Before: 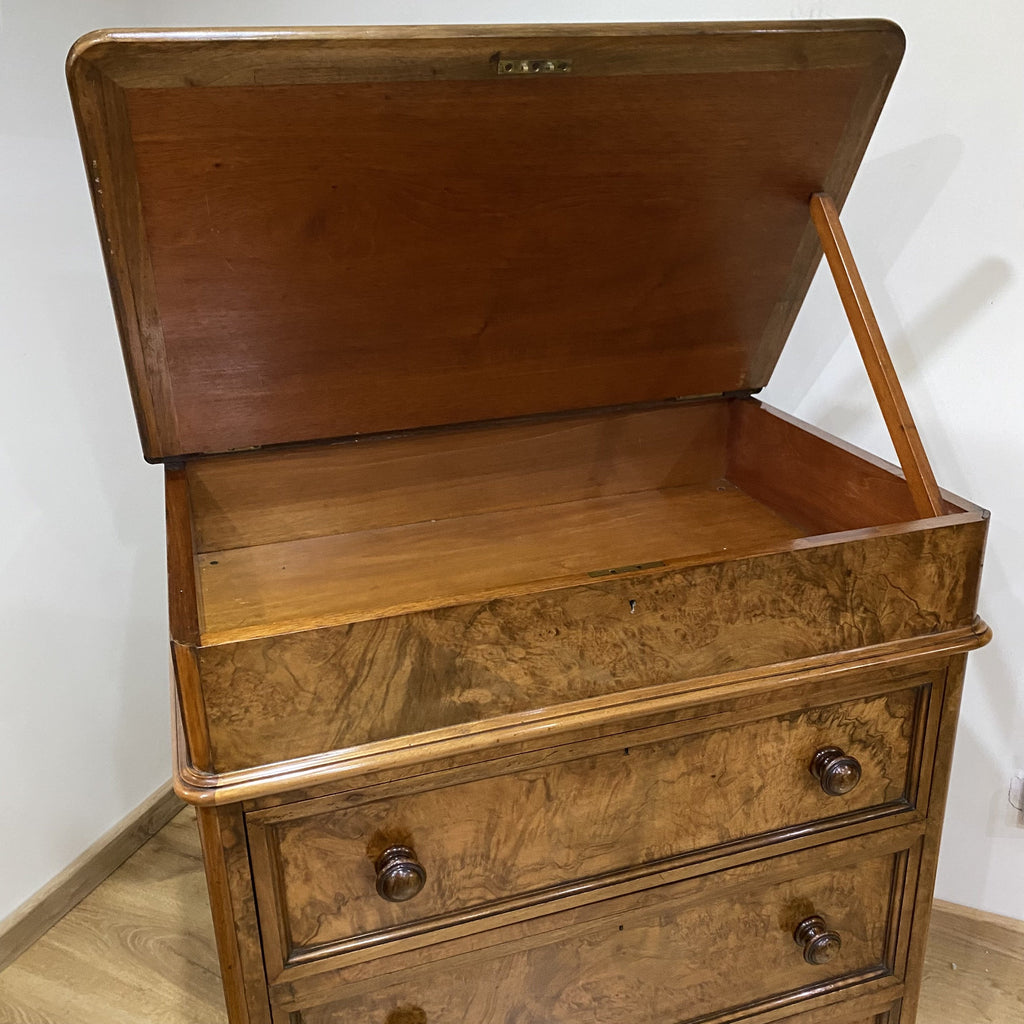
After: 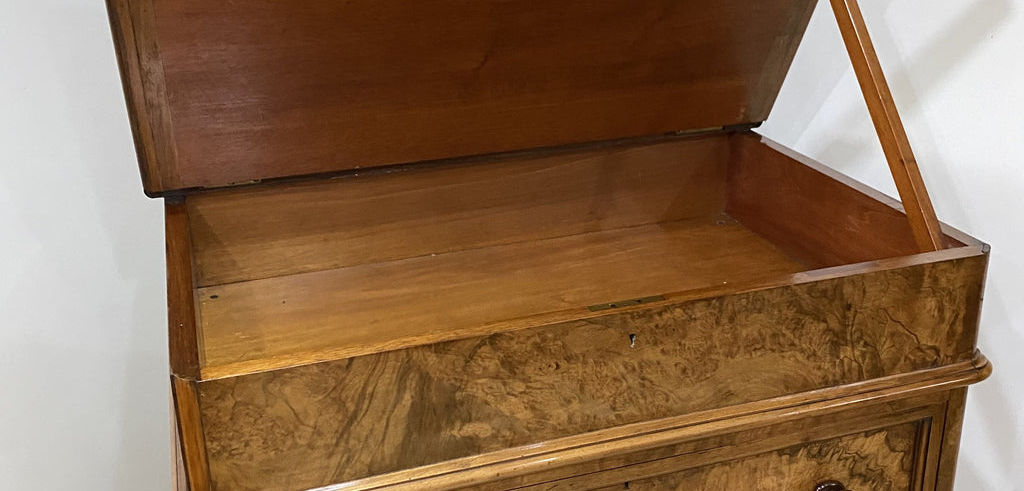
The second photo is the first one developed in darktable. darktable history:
crop and rotate: top 26.056%, bottom 25.934%
